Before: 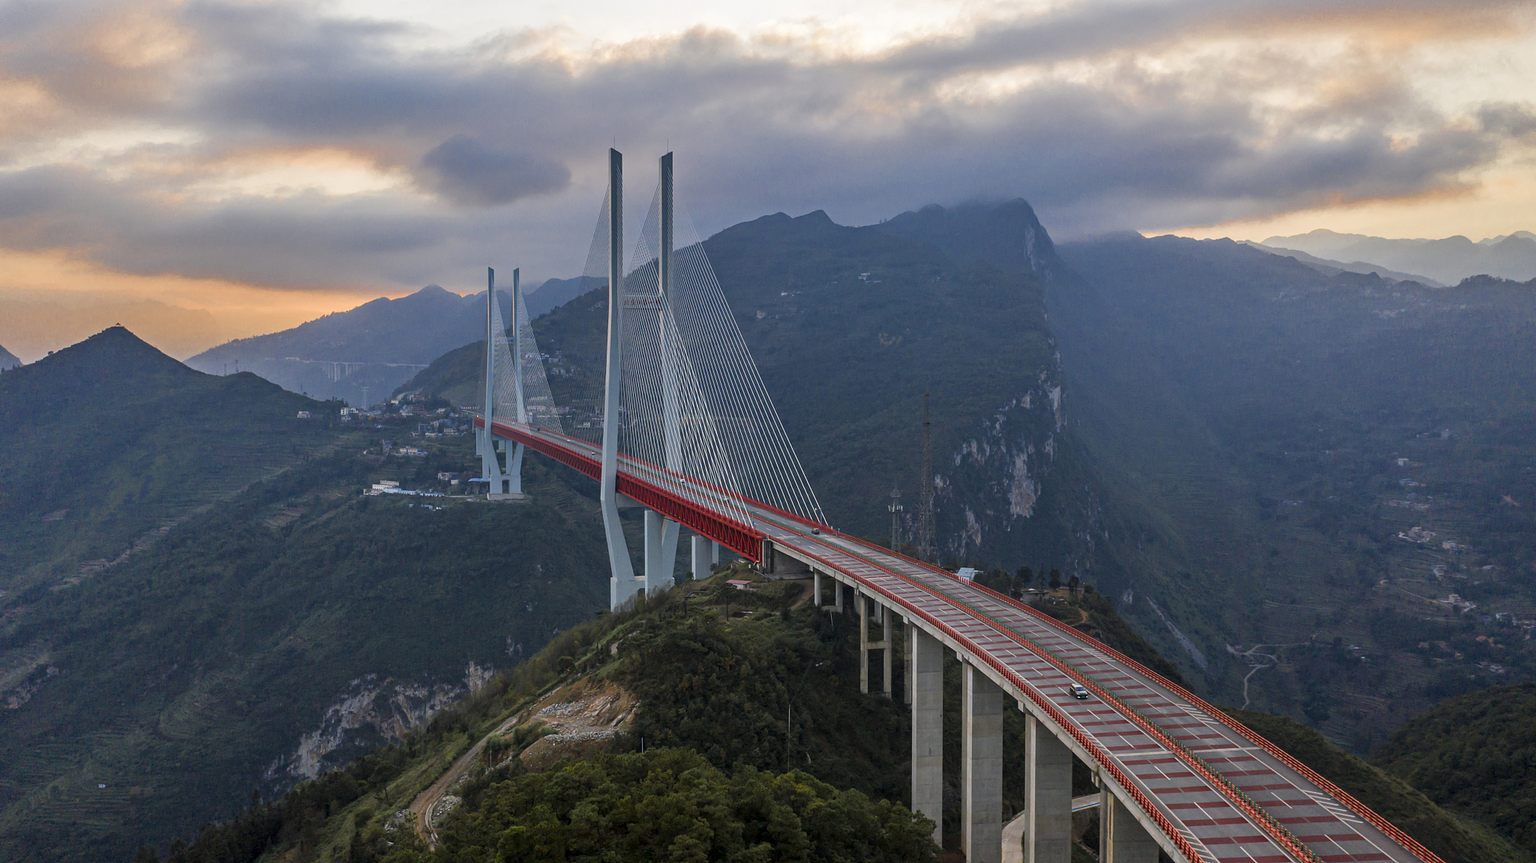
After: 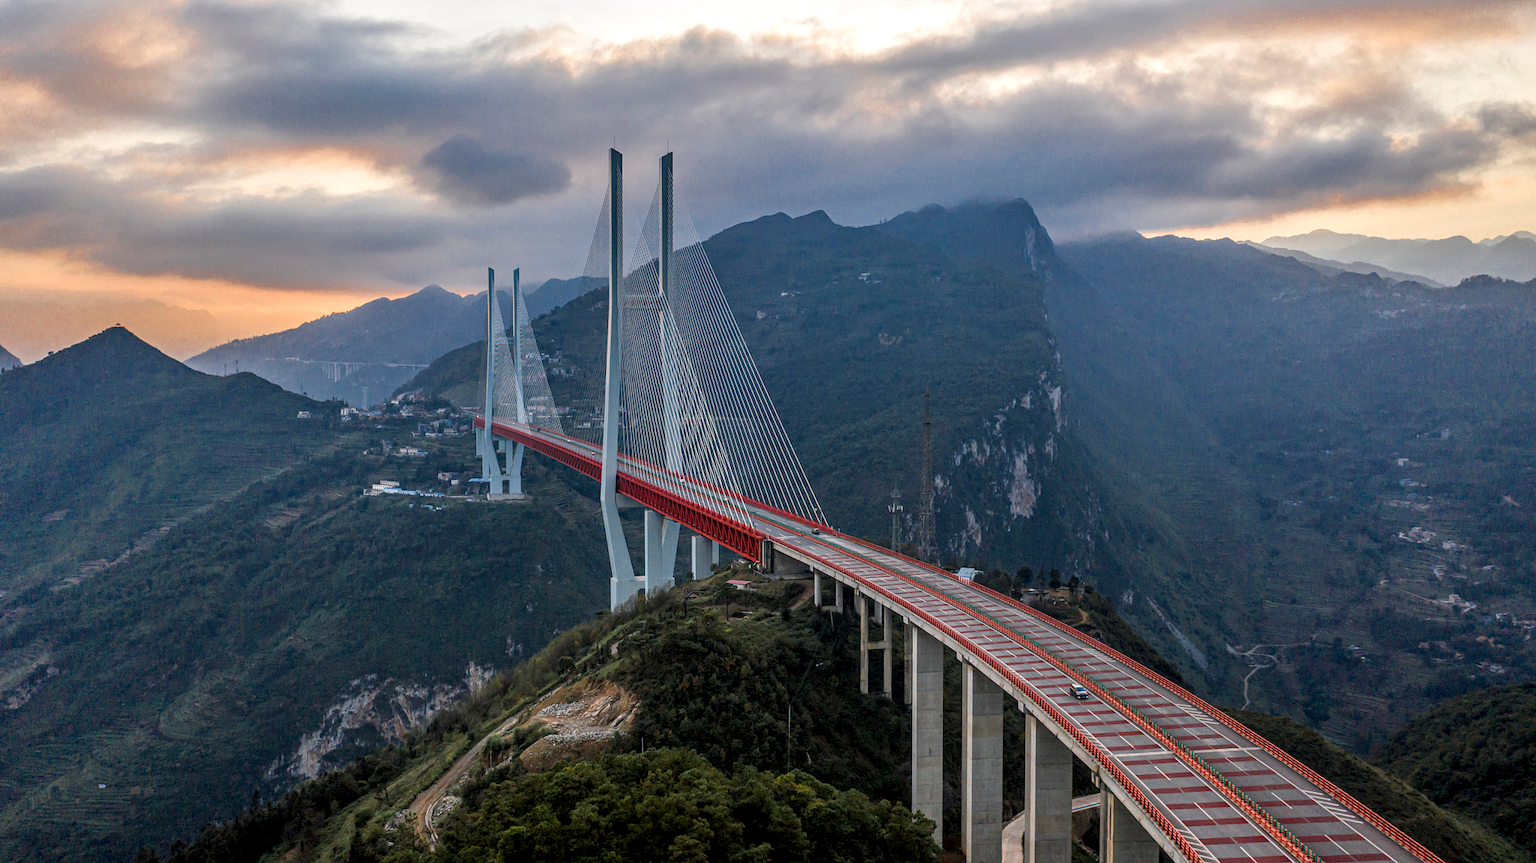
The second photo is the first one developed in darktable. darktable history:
local contrast: highlights 61%, detail 143%, midtone range 0.424
